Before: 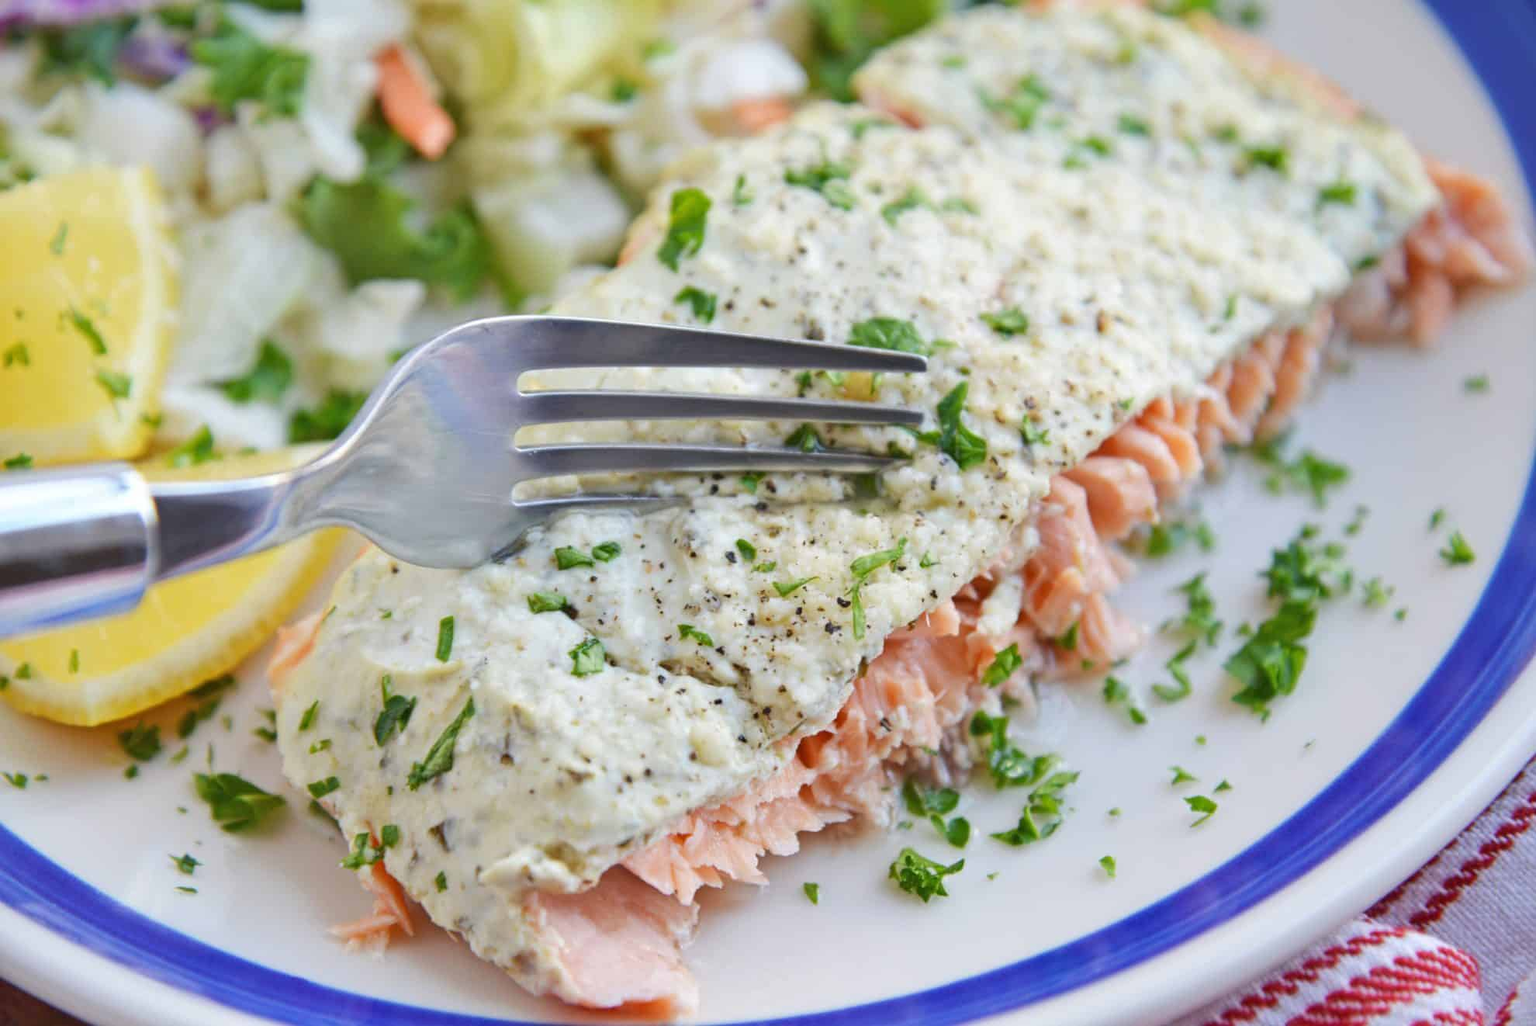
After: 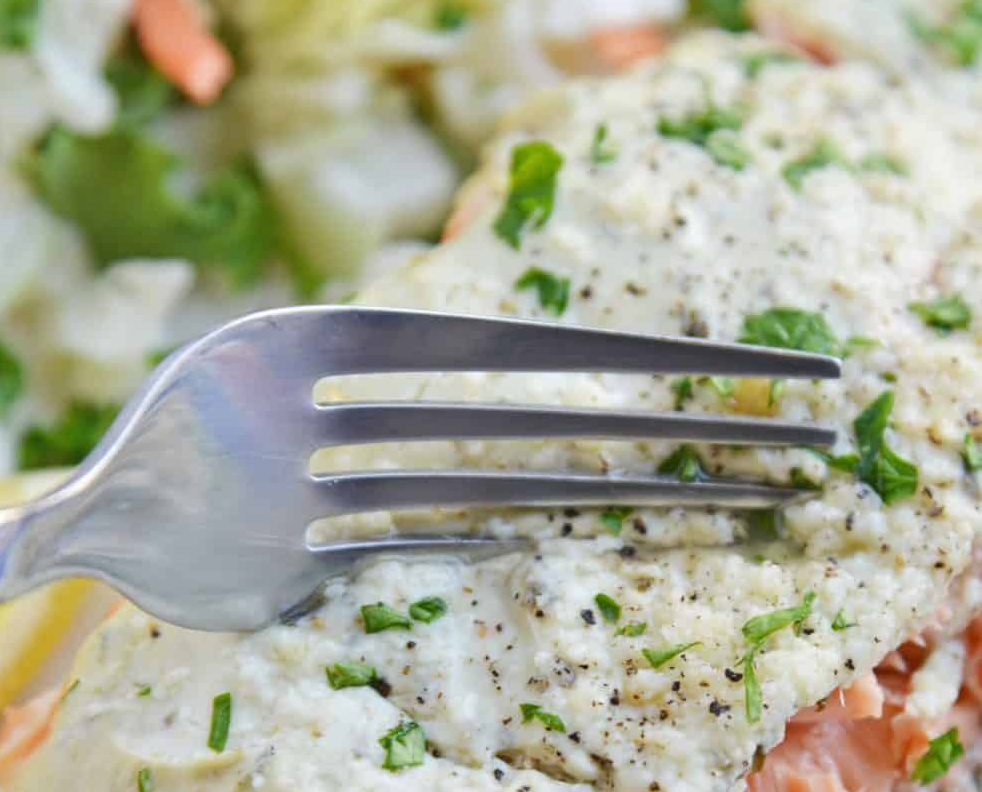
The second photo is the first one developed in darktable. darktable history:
crop: left 17.882%, top 7.697%, right 32.473%, bottom 32.062%
